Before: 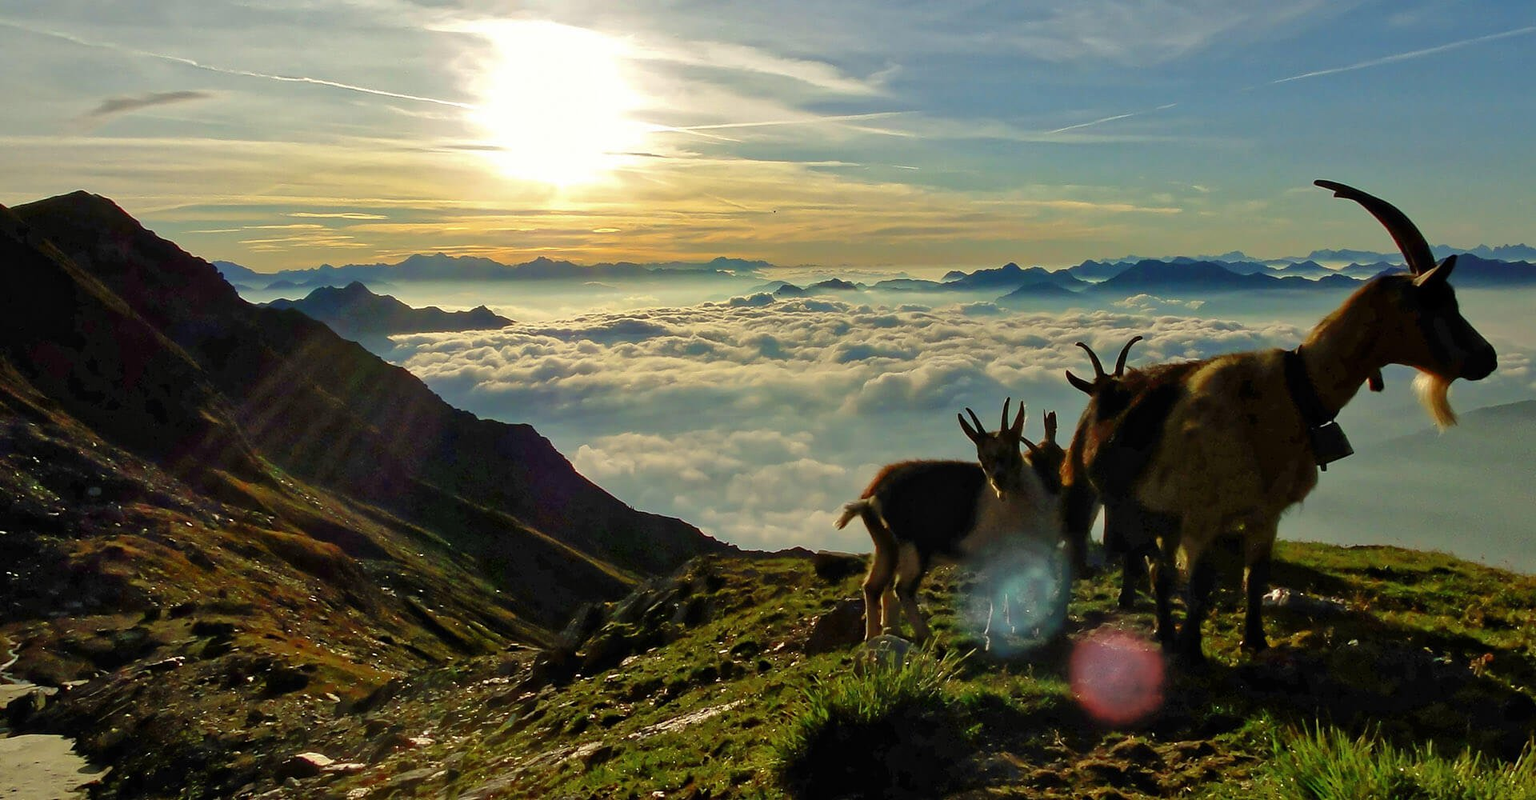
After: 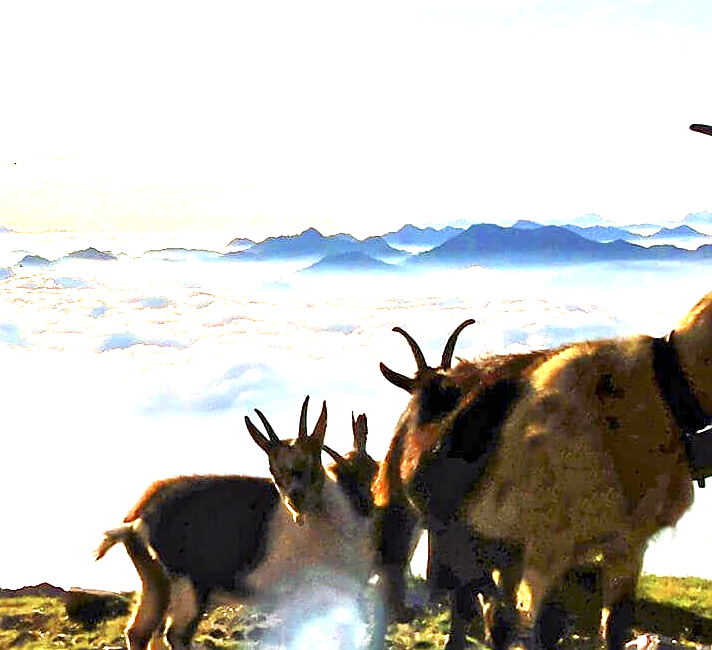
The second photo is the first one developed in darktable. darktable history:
color calibration: output R [1.063, -0.012, -0.003, 0], output B [-0.079, 0.047, 1, 0], illuminant as shot in camera, x 0.37, y 0.382, temperature 4319.41 K
crop and rotate: left 49.662%, top 10.148%, right 13.208%, bottom 24.752%
sharpen: on, module defaults
contrast brightness saturation: saturation -0.095
exposure: black level correction 0.001, exposure 2.553 EV, compensate highlight preservation false
